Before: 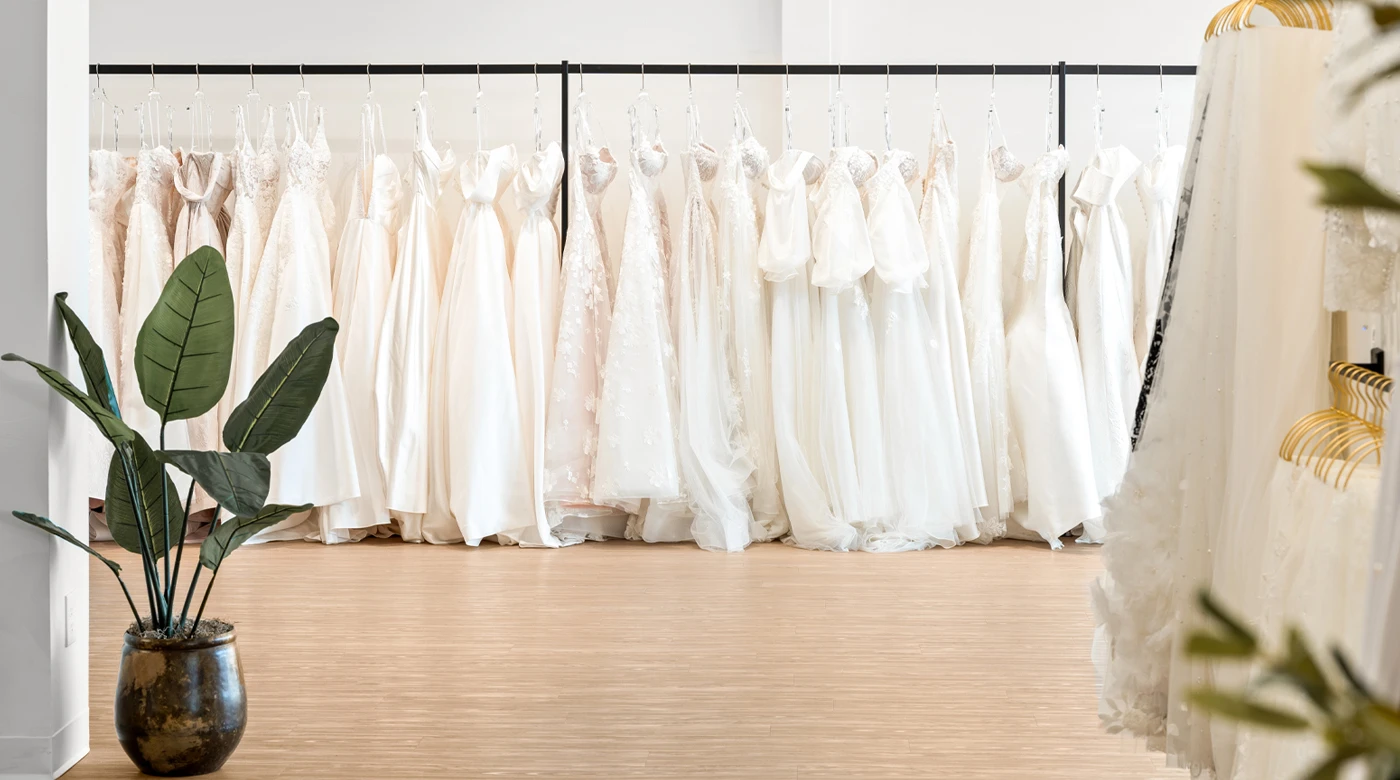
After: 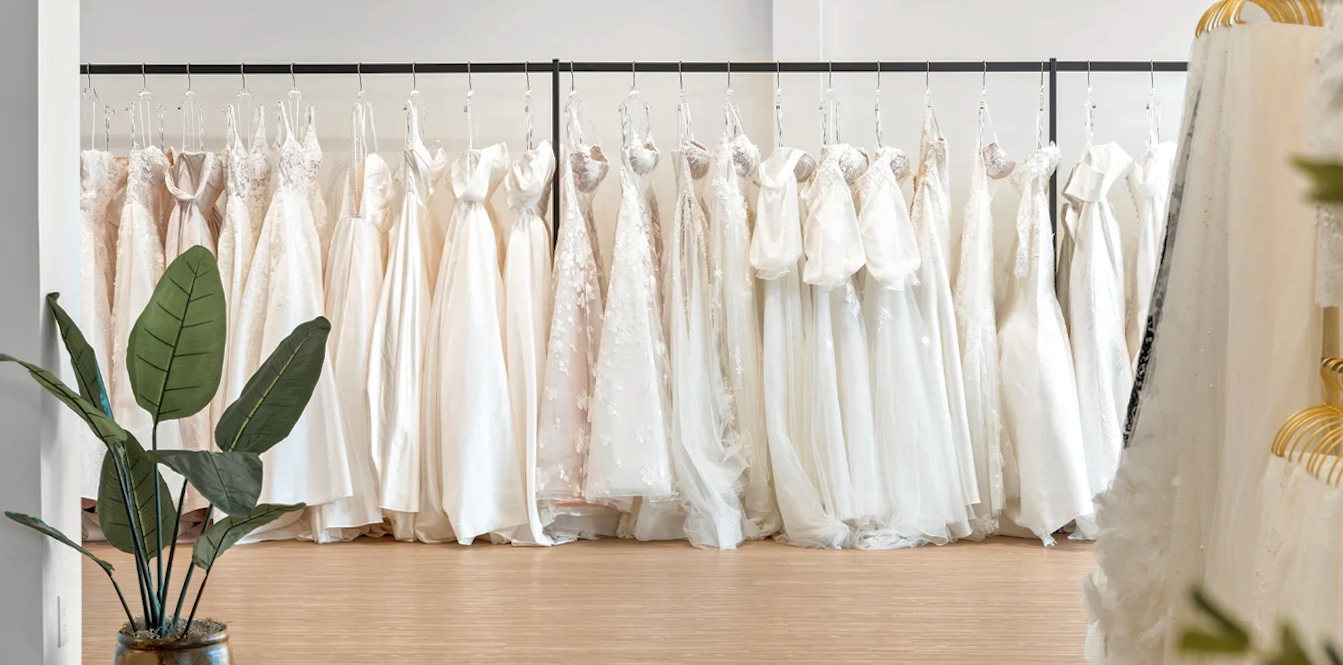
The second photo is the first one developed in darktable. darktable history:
shadows and highlights: on, module defaults
crop and rotate: angle 0.2°, left 0.275%, right 3.127%, bottom 14.18%
